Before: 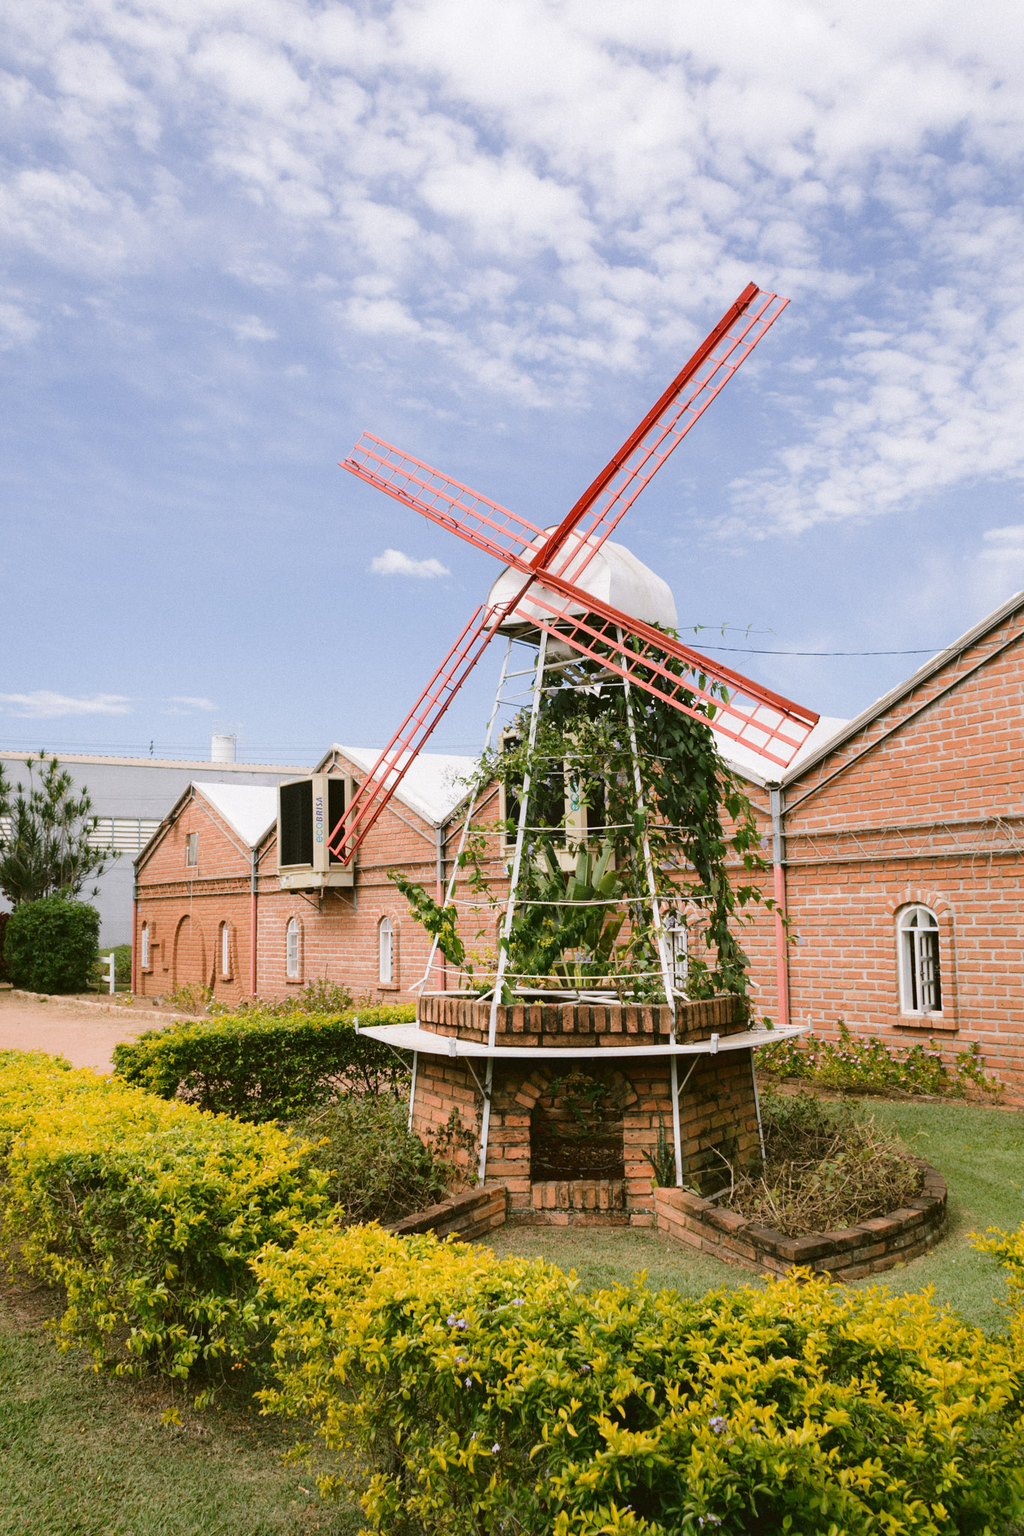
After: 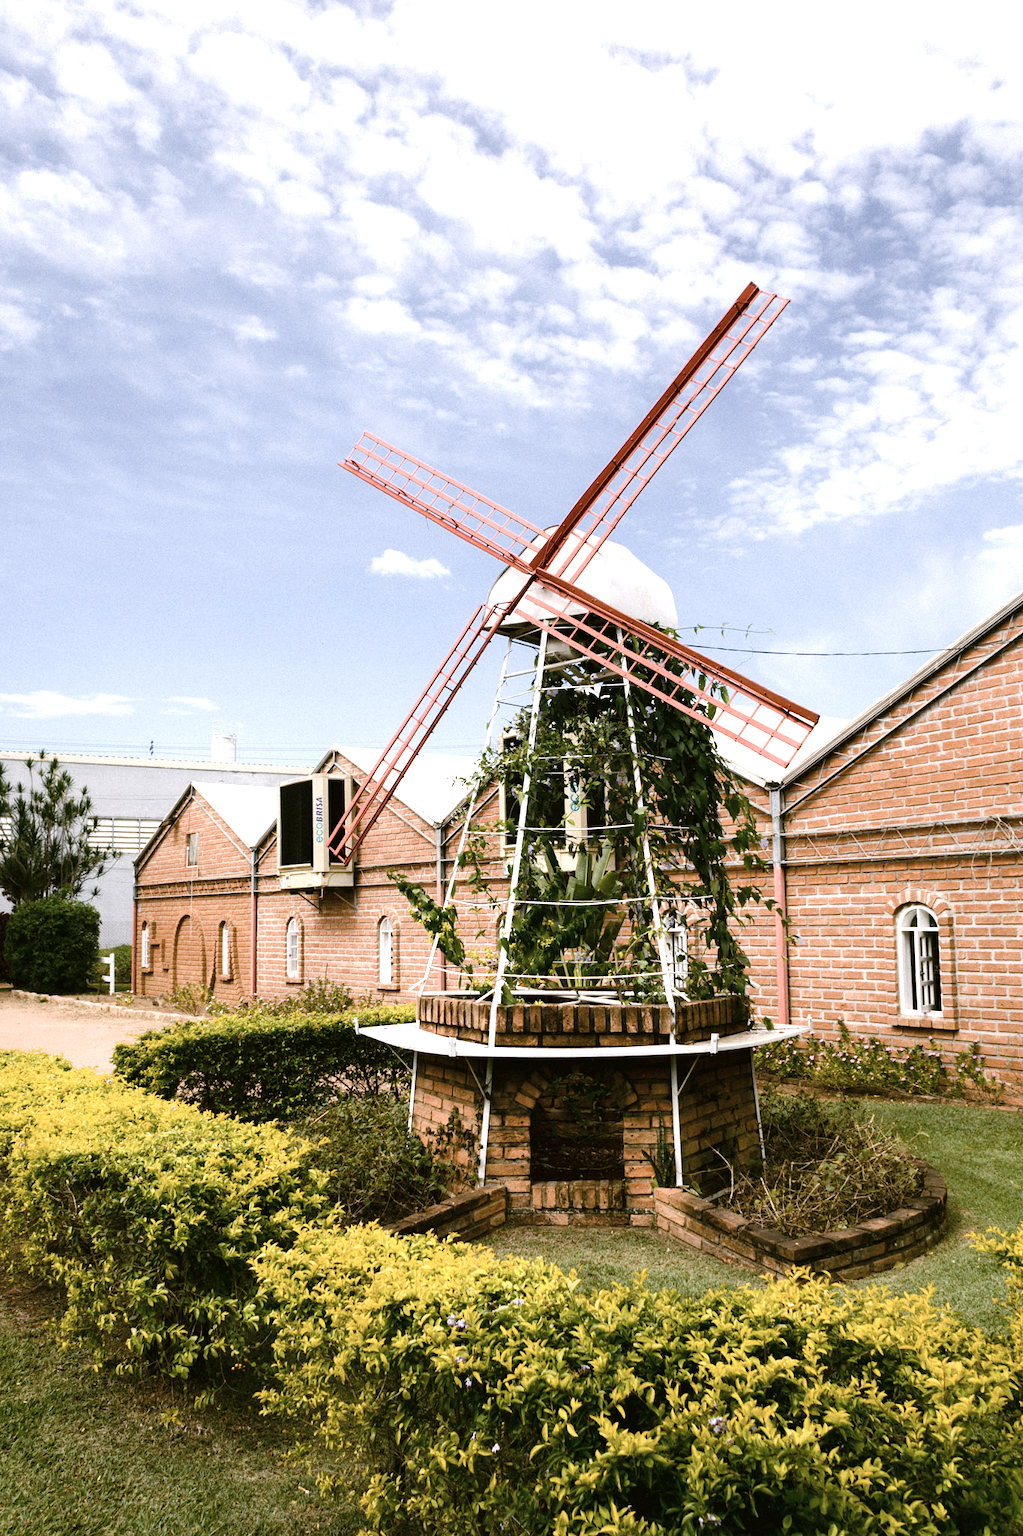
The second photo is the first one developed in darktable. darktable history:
contrast brightness saturation: contrast 0.101, saturation -0.371
color balance rgb: shadows lift › chroma 0.988%, shadows lift › hue 114.99°, perceptual saturation grading › global saturation 23.914%, perceptual saturation grading › highlights -23.815%, perceptual saturation grading › mid-tones 24.515%, perceptual saturation grading › shadows 40.463%, perceptual brilliance grading › highlights 14.593%, perceptual brilliance grading › mid-tones -6.265%, perceptual brilliance grading › shadows -26.979%, global vibrance 26.227%, contrast 6.334%
